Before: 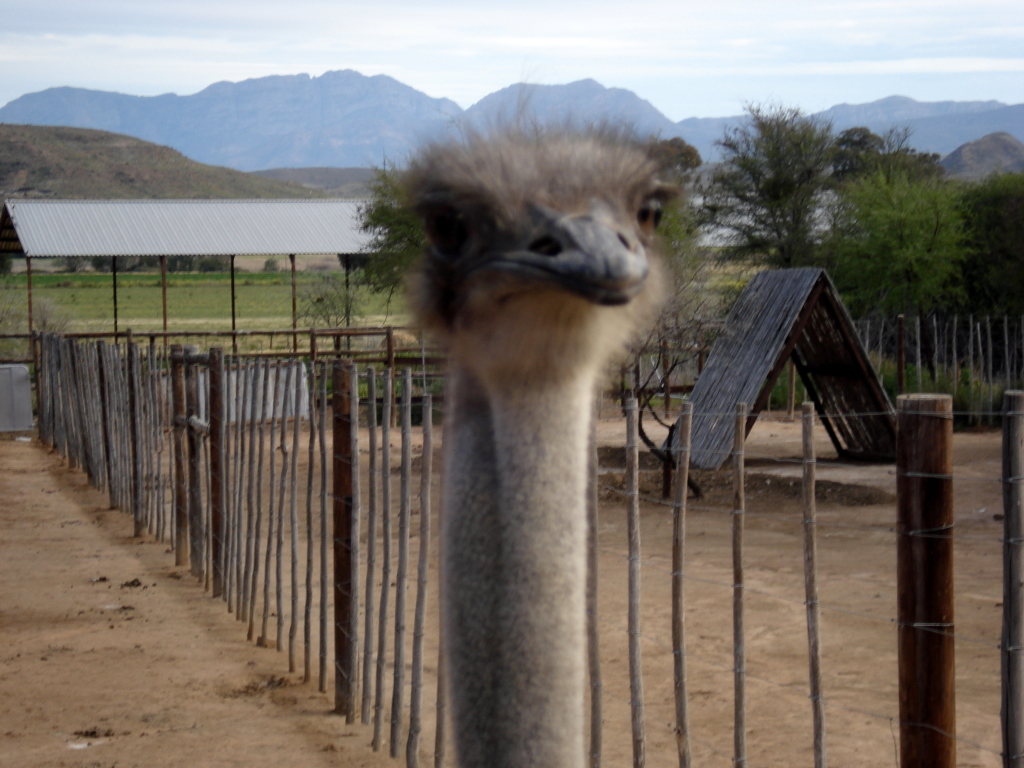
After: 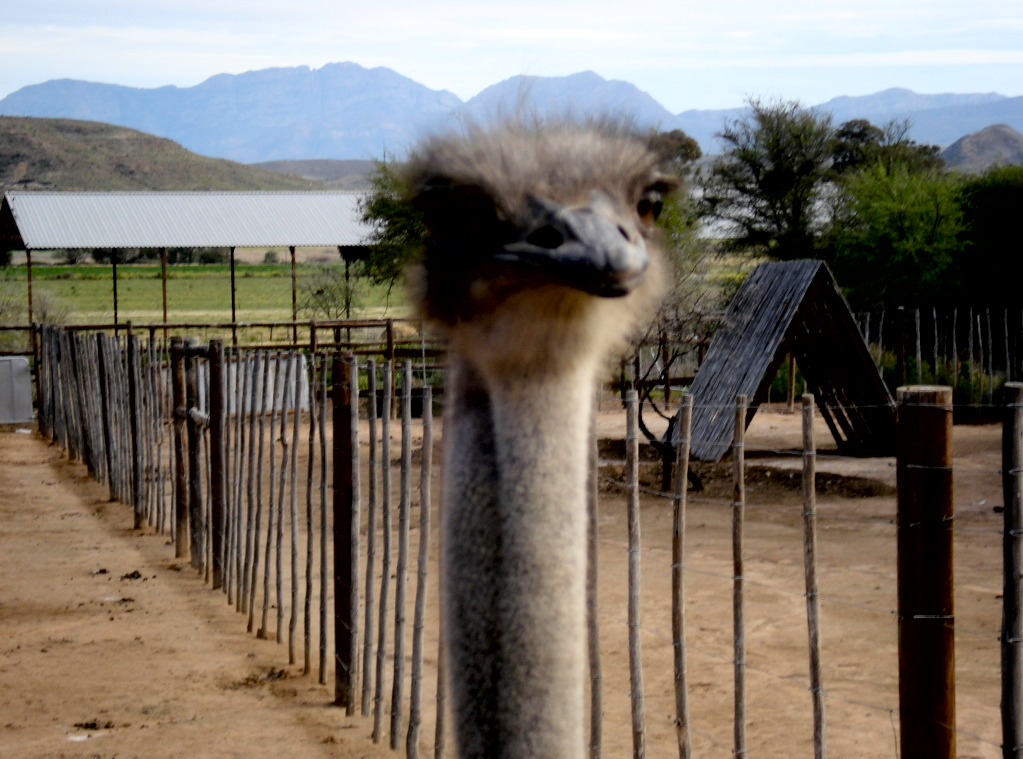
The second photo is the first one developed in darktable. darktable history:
tone curve: curves: ch0 [(0, 0) (0.004, 0.001) (0.133, 0.112) (0.325, 0.362) (0.832, 0.893) (1, 1)], color space Lab, linked channels, preserve colors none
exposure: black level correction 0.016, exposure -0.009 EV, compensate highlight preservation false
crop: top 1.049%, right 0.001%
